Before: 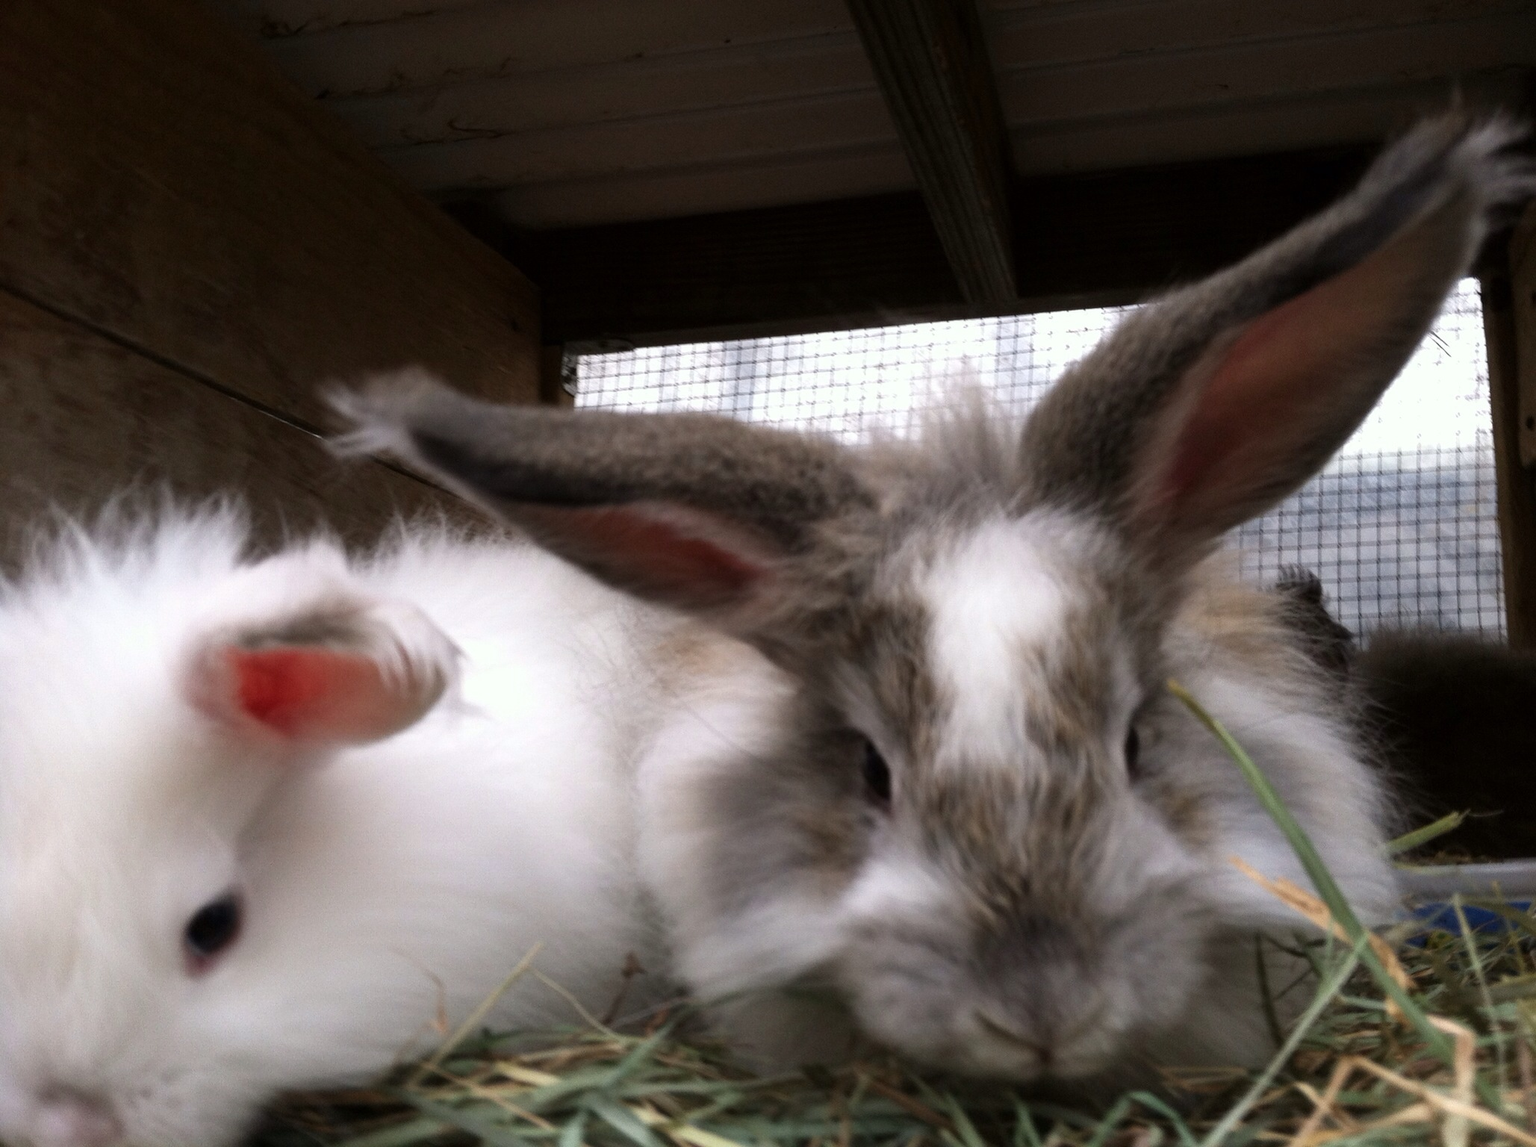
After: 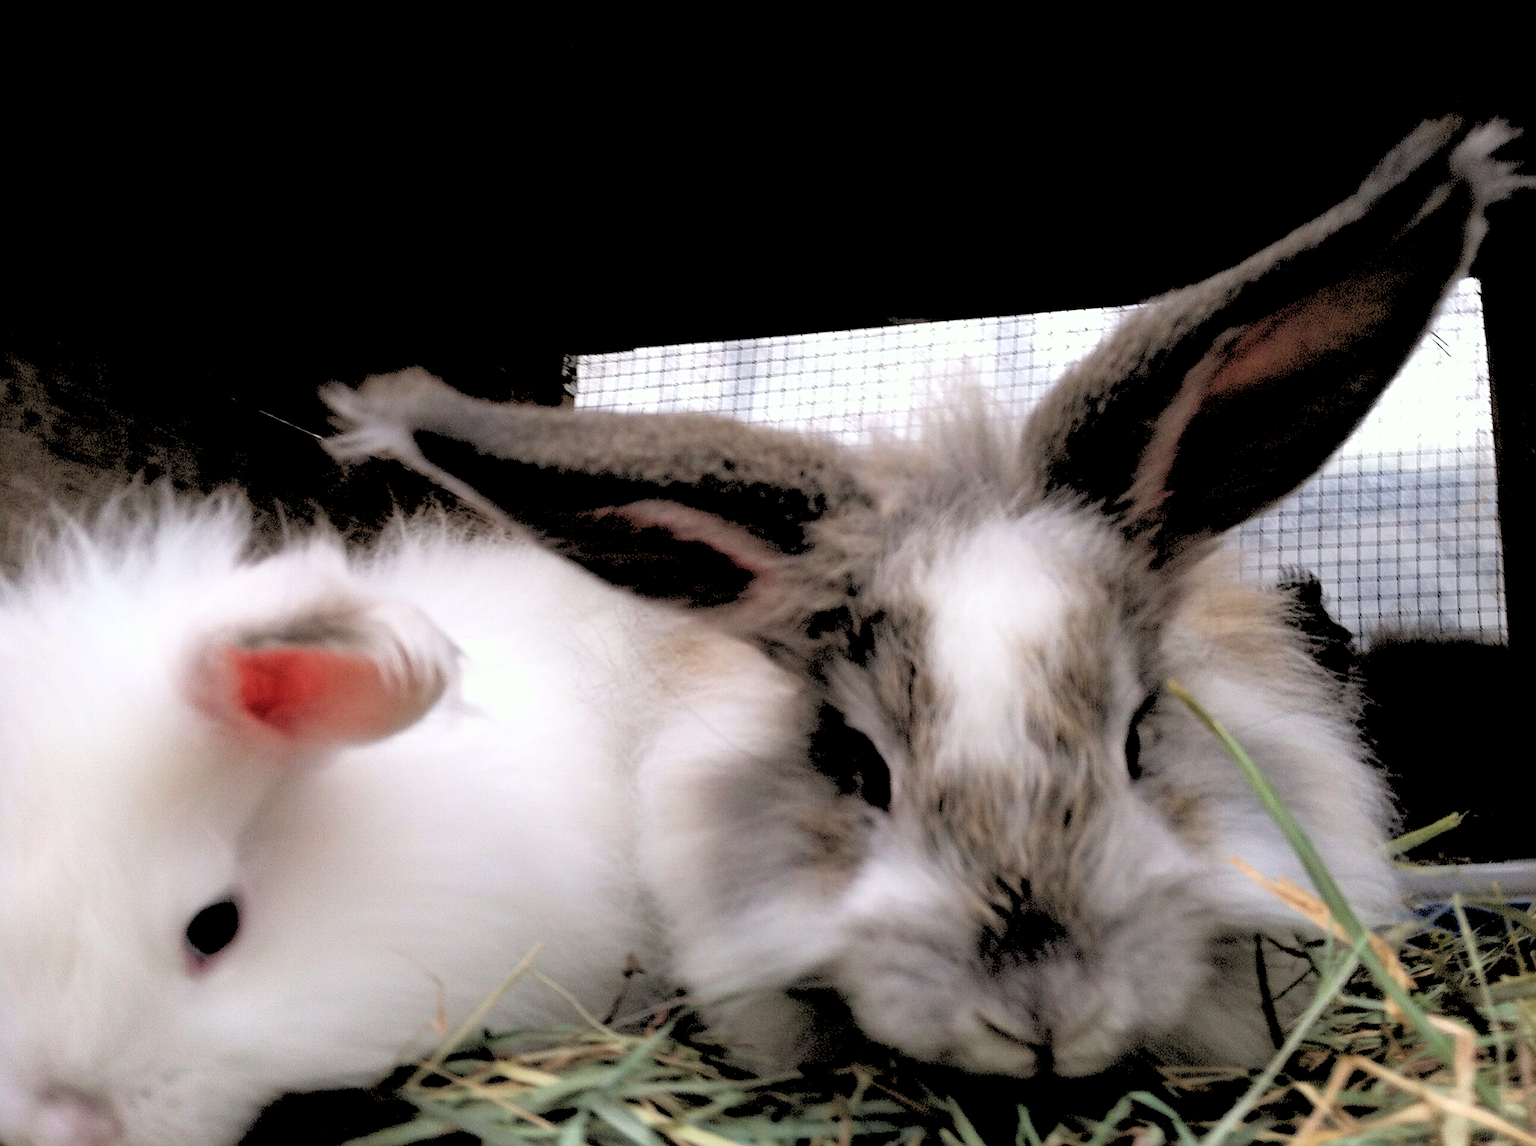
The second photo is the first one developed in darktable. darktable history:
rgb levels: levels [[0.027, 0.429, 0.996], [0, 0.5, 1], [0, 0.5, 1]]
sharpen: on, module defaults
